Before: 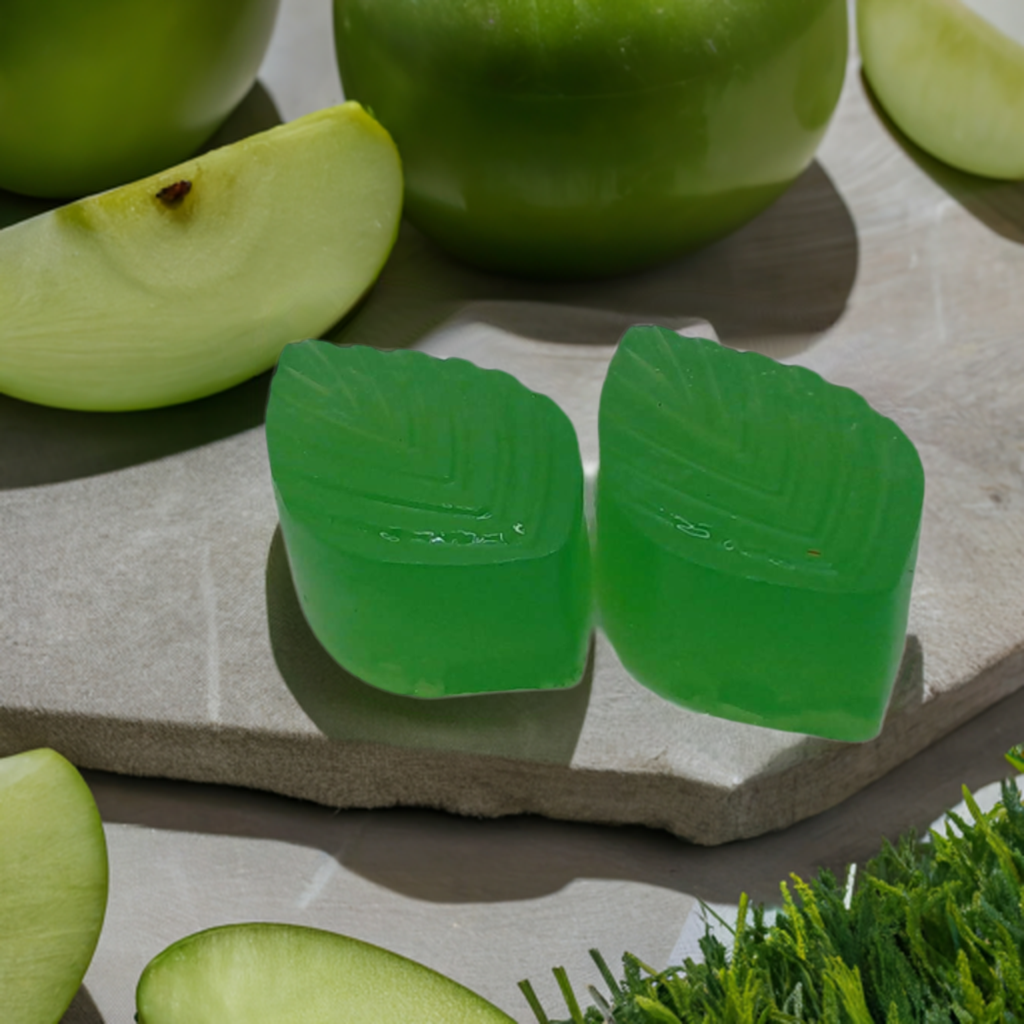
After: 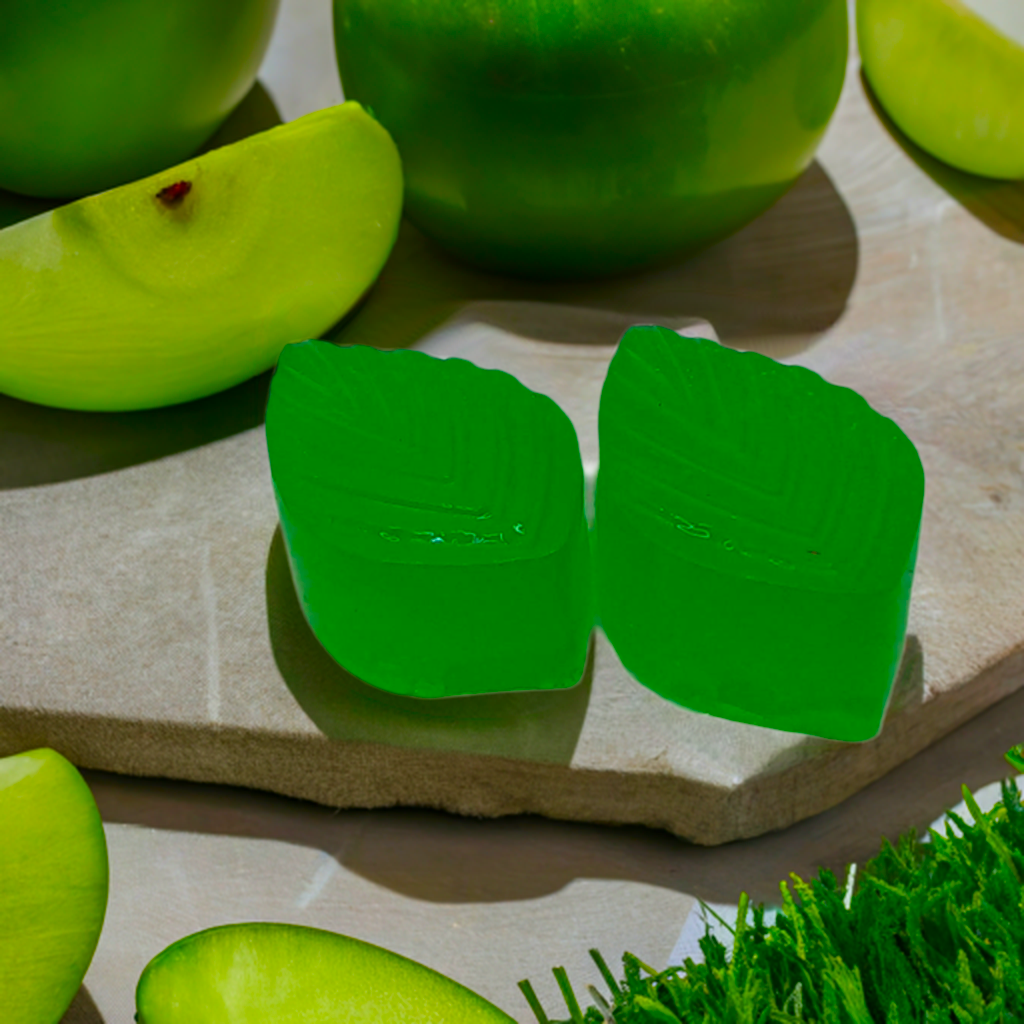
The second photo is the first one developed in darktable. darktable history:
color correction: saturation 2.15
tone equalizer: on, module defaults
